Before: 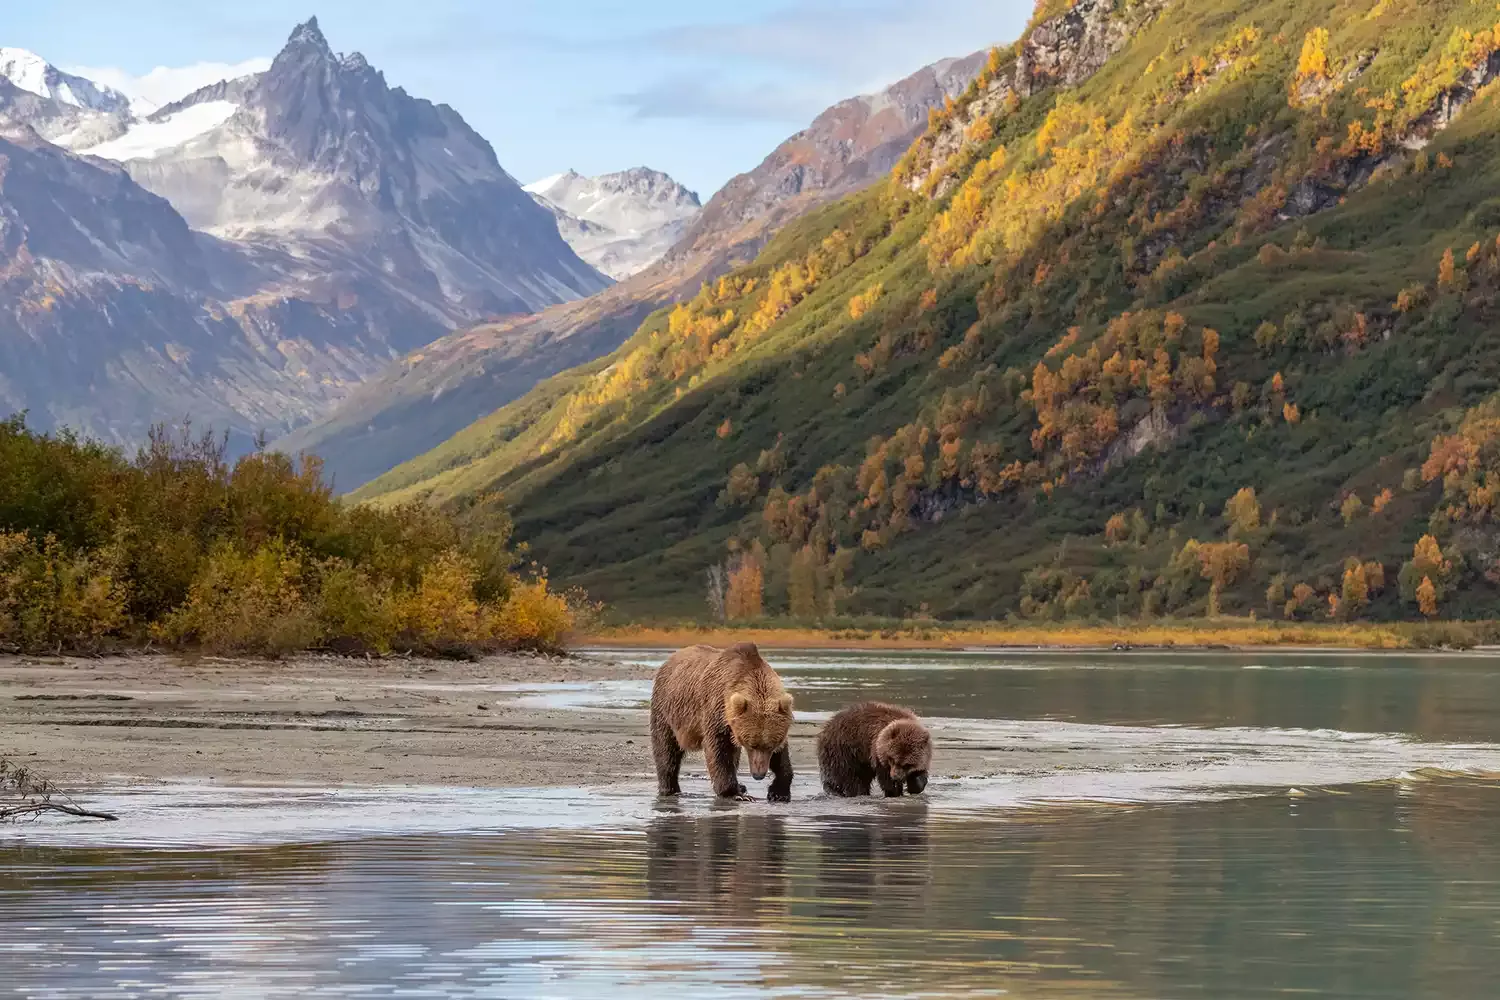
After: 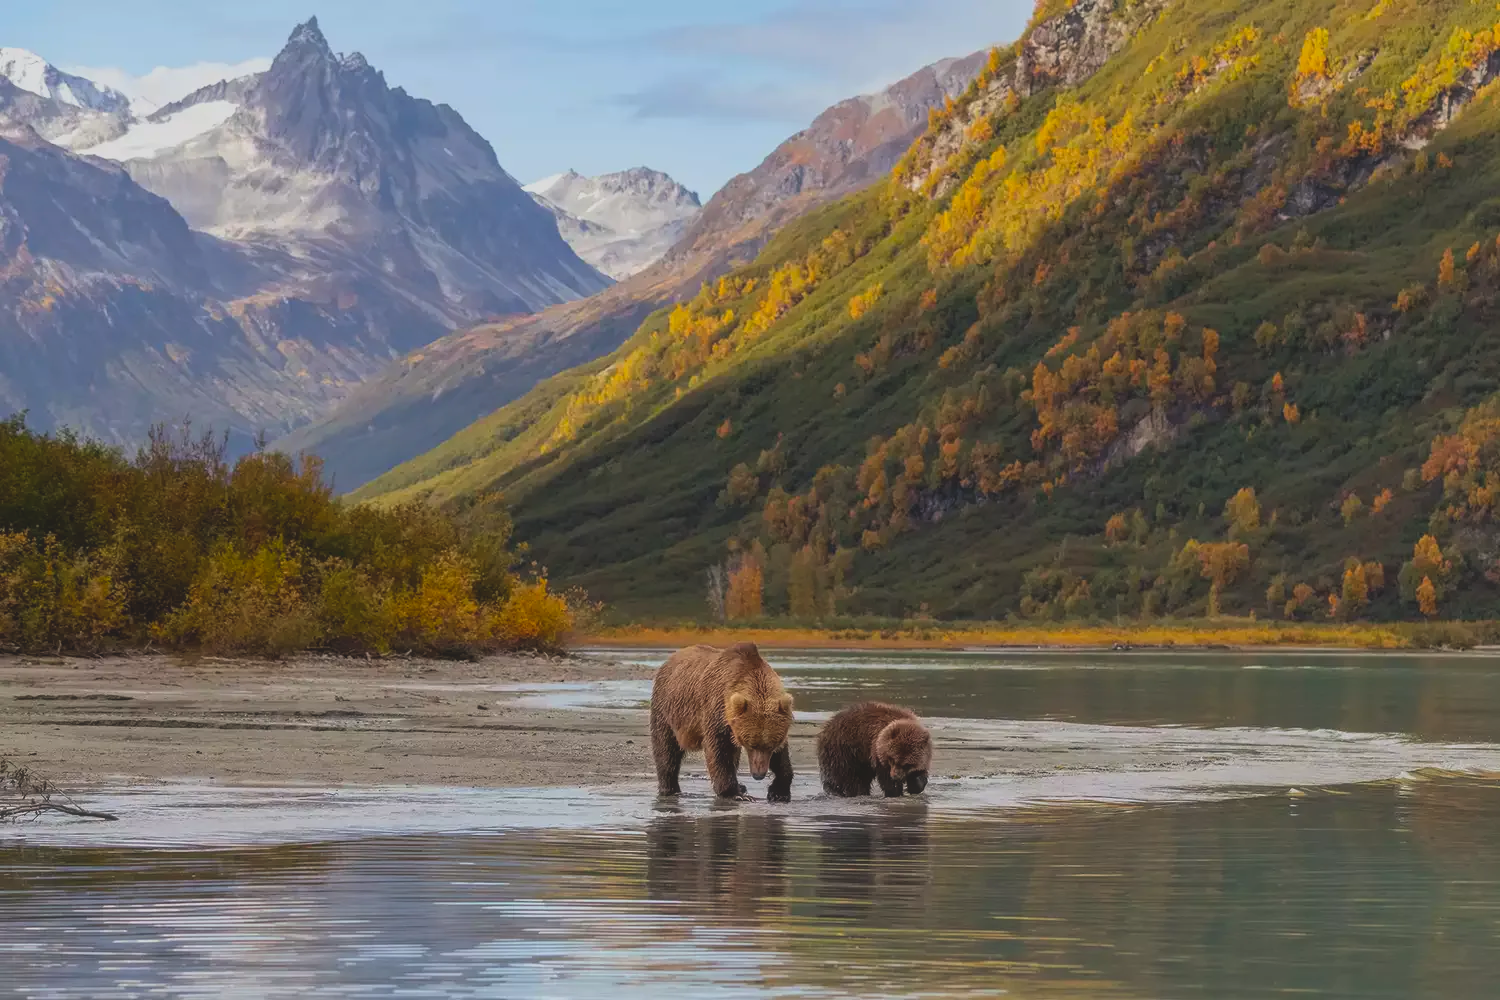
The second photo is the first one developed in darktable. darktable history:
exposure: black level correction -0.015, exposure -0.5 EV, compensate highlight preservation false
color balance rgb: perceptual saturation grading › global saturation 20%, global vibrance 20%
haze removal: strength -0.05
